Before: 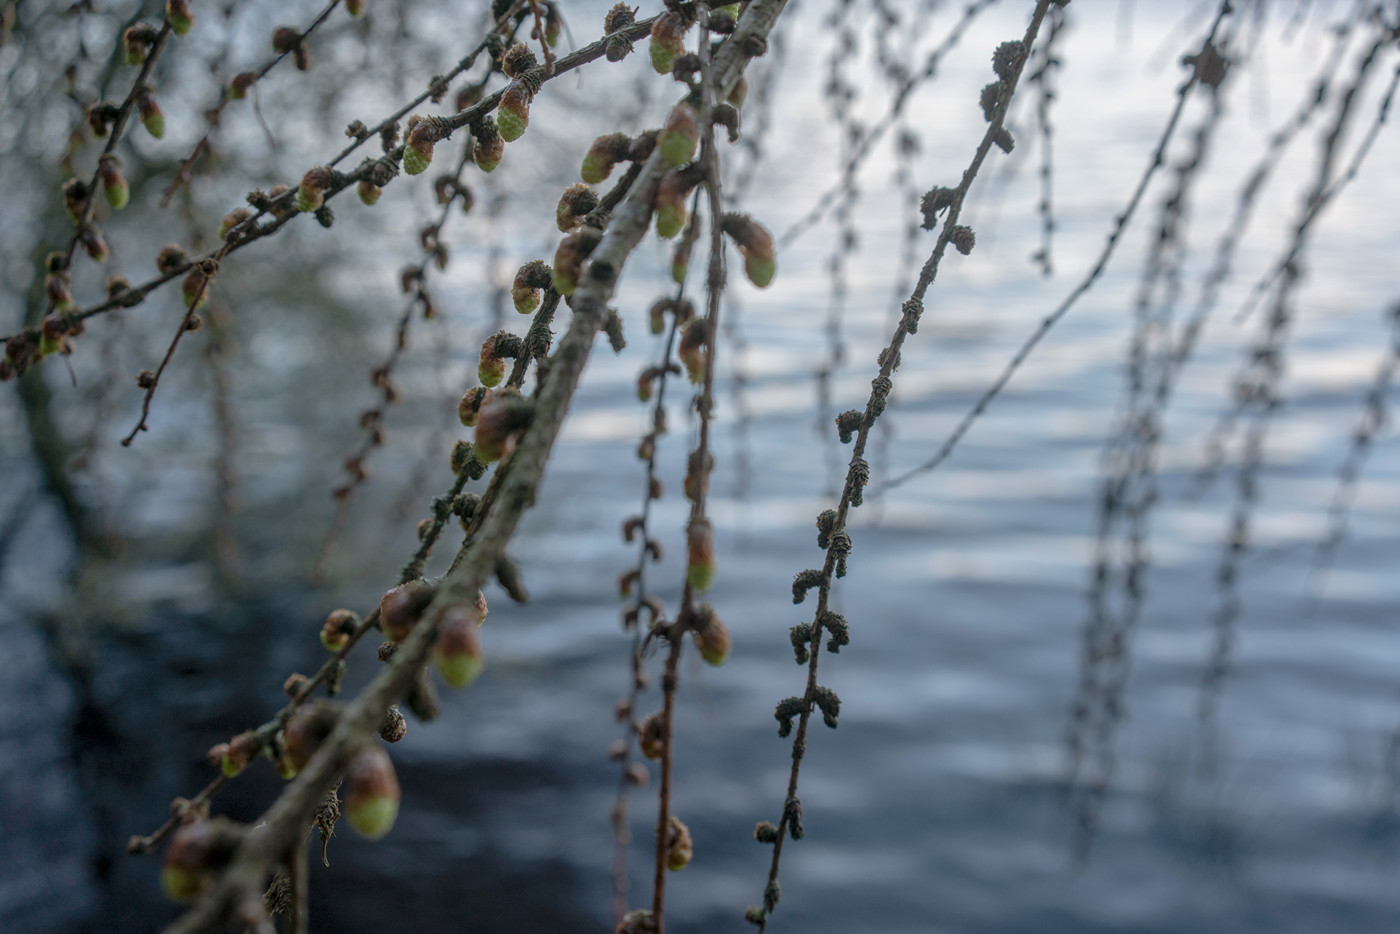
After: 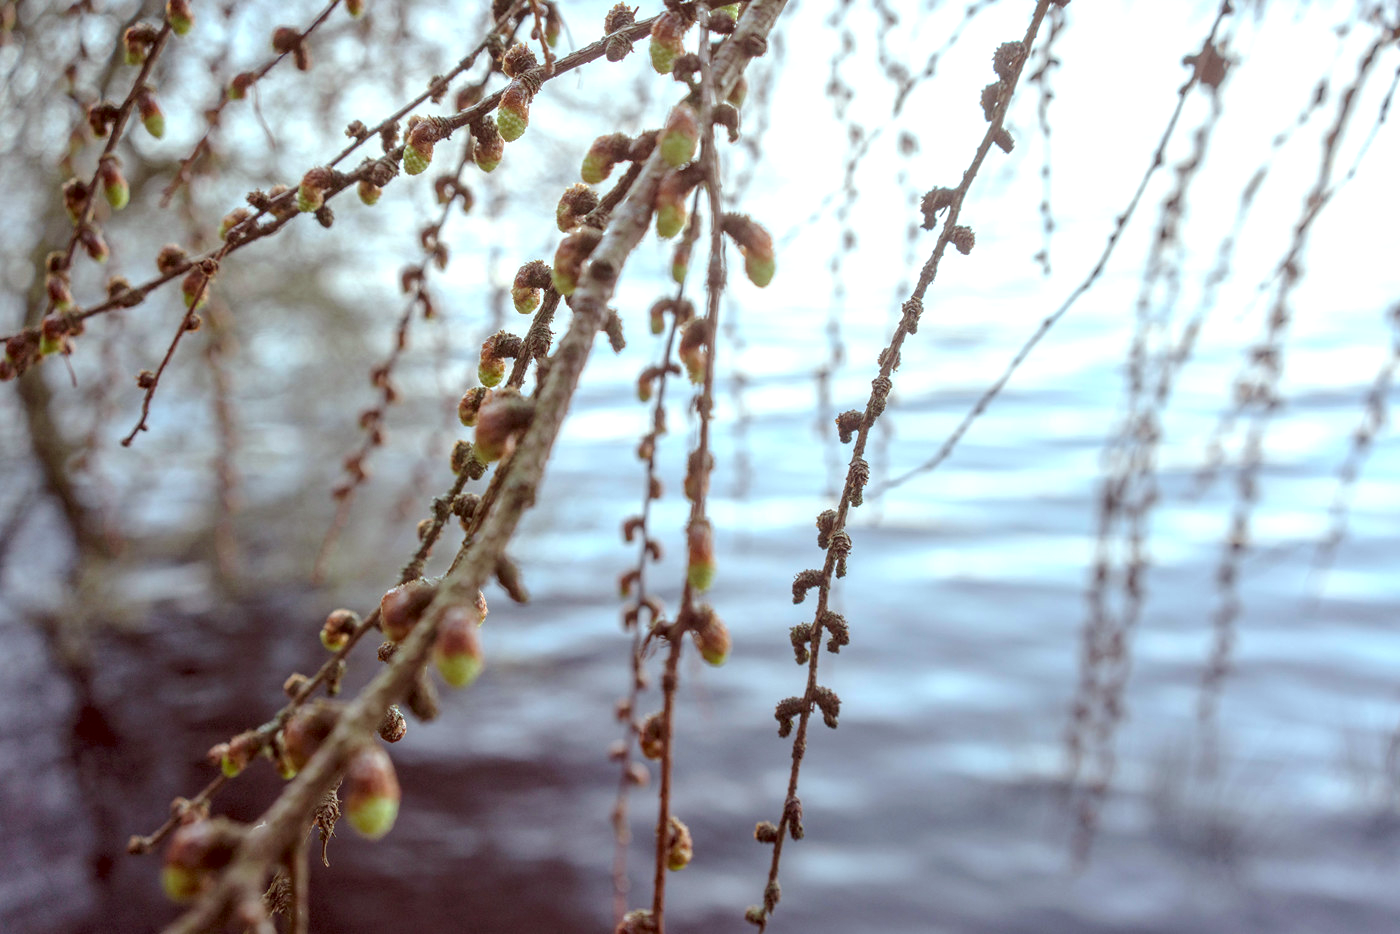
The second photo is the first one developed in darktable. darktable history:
exposure: black level correction 0, exposure 1.199 EV, compensate exposure bias true, compensate highlight preservation false
color correction: highlights a* -7.19, highlights b* -0.185, shadows a* 20.63, shadows b* 11.88
